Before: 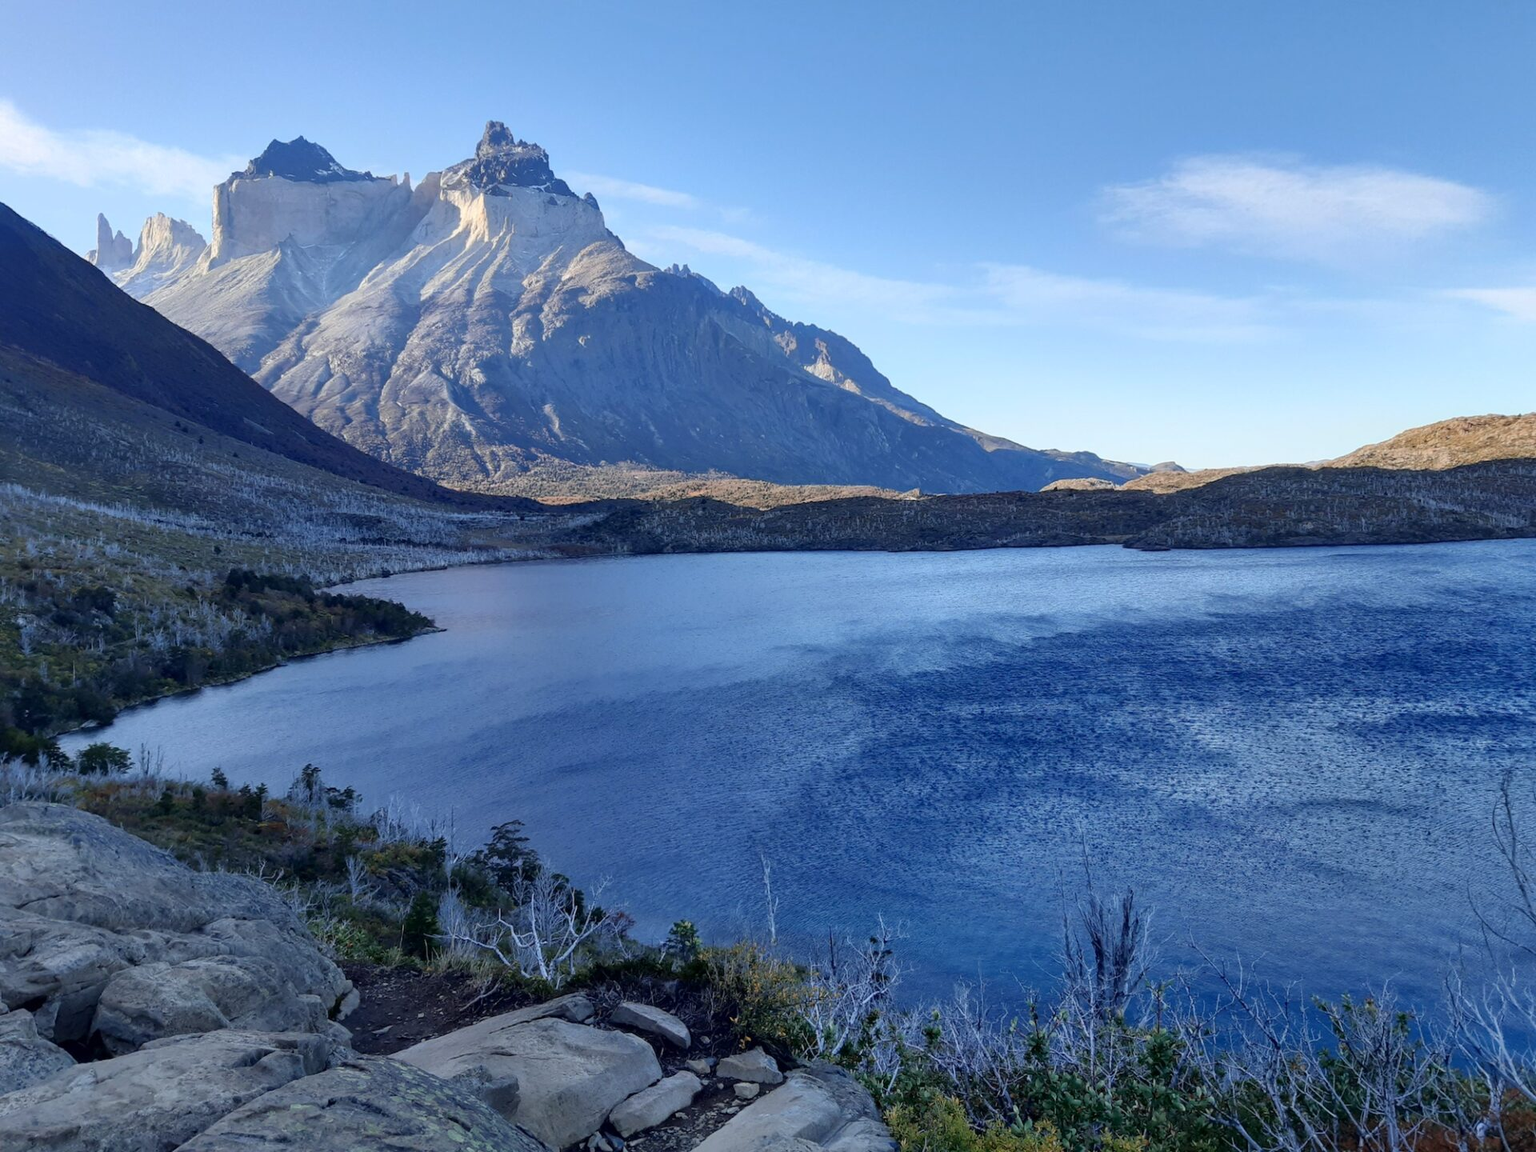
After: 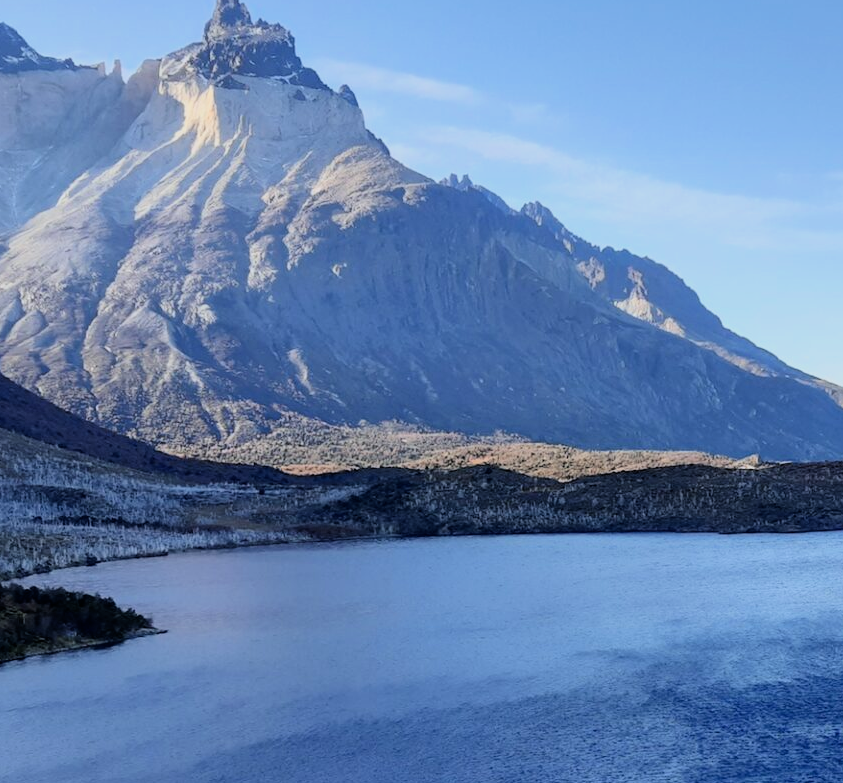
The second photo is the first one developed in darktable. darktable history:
exposure: exposure 0.123 EV, compensate highlight preservation false
filmic rgb: black relative exposure -7.5 EV, white relative exposure 5 EV, hardness 3.33, contrast 1.299, color science v6 (2022)
crop: left 20.398%, top 10.856%, right 35.683%, bottom 34.734%
